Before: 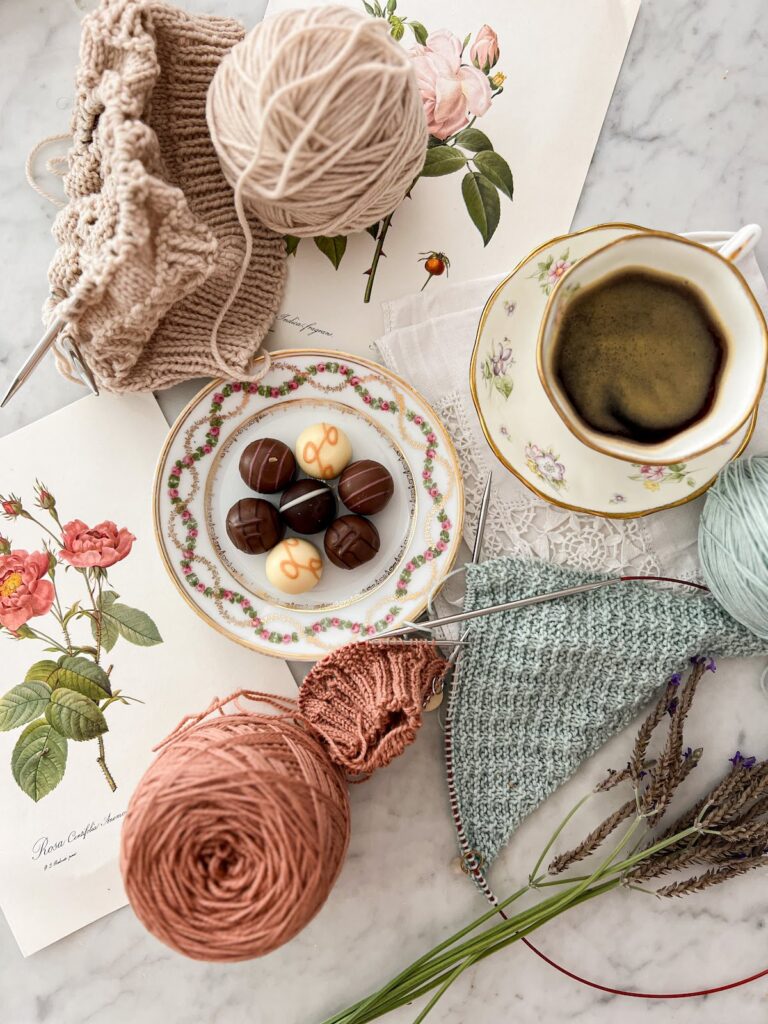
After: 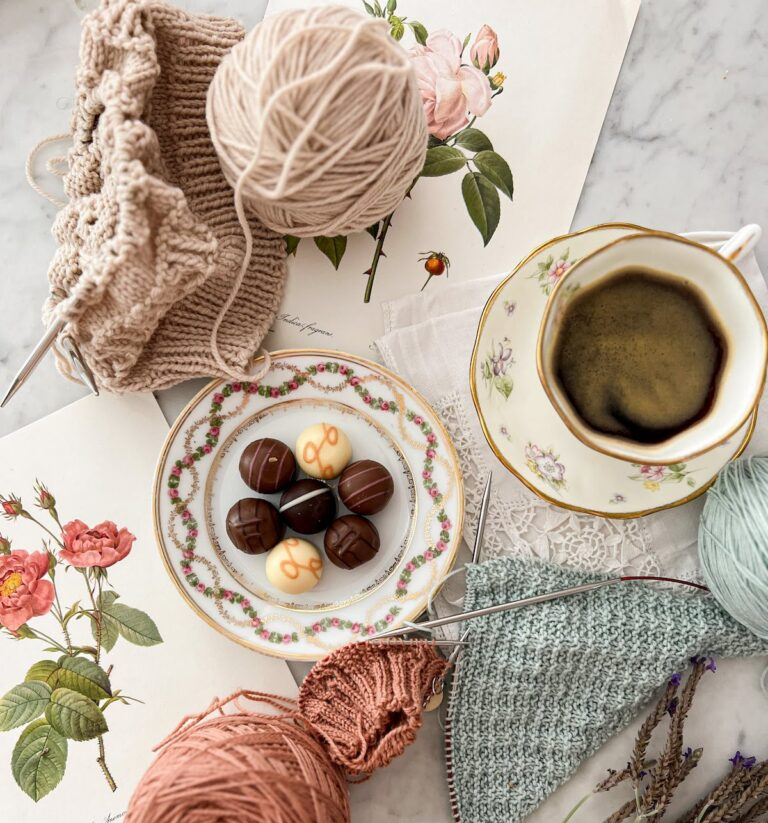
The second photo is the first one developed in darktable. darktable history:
crop: bottom 19.594%
